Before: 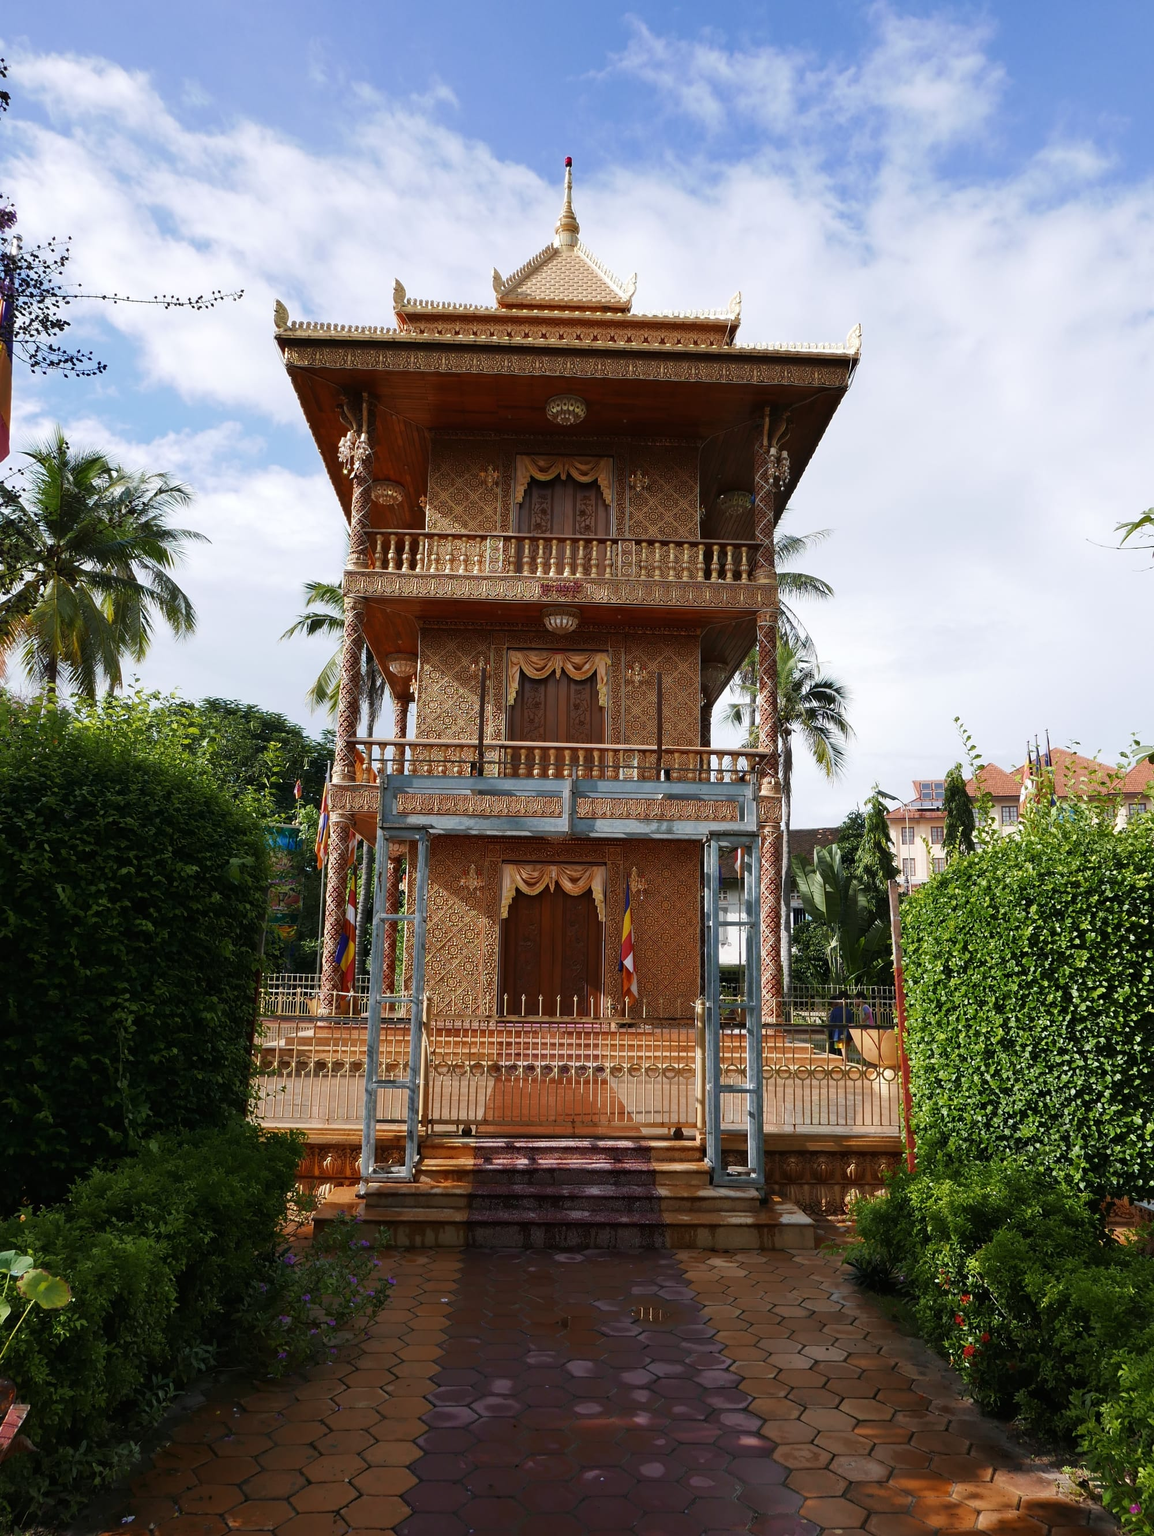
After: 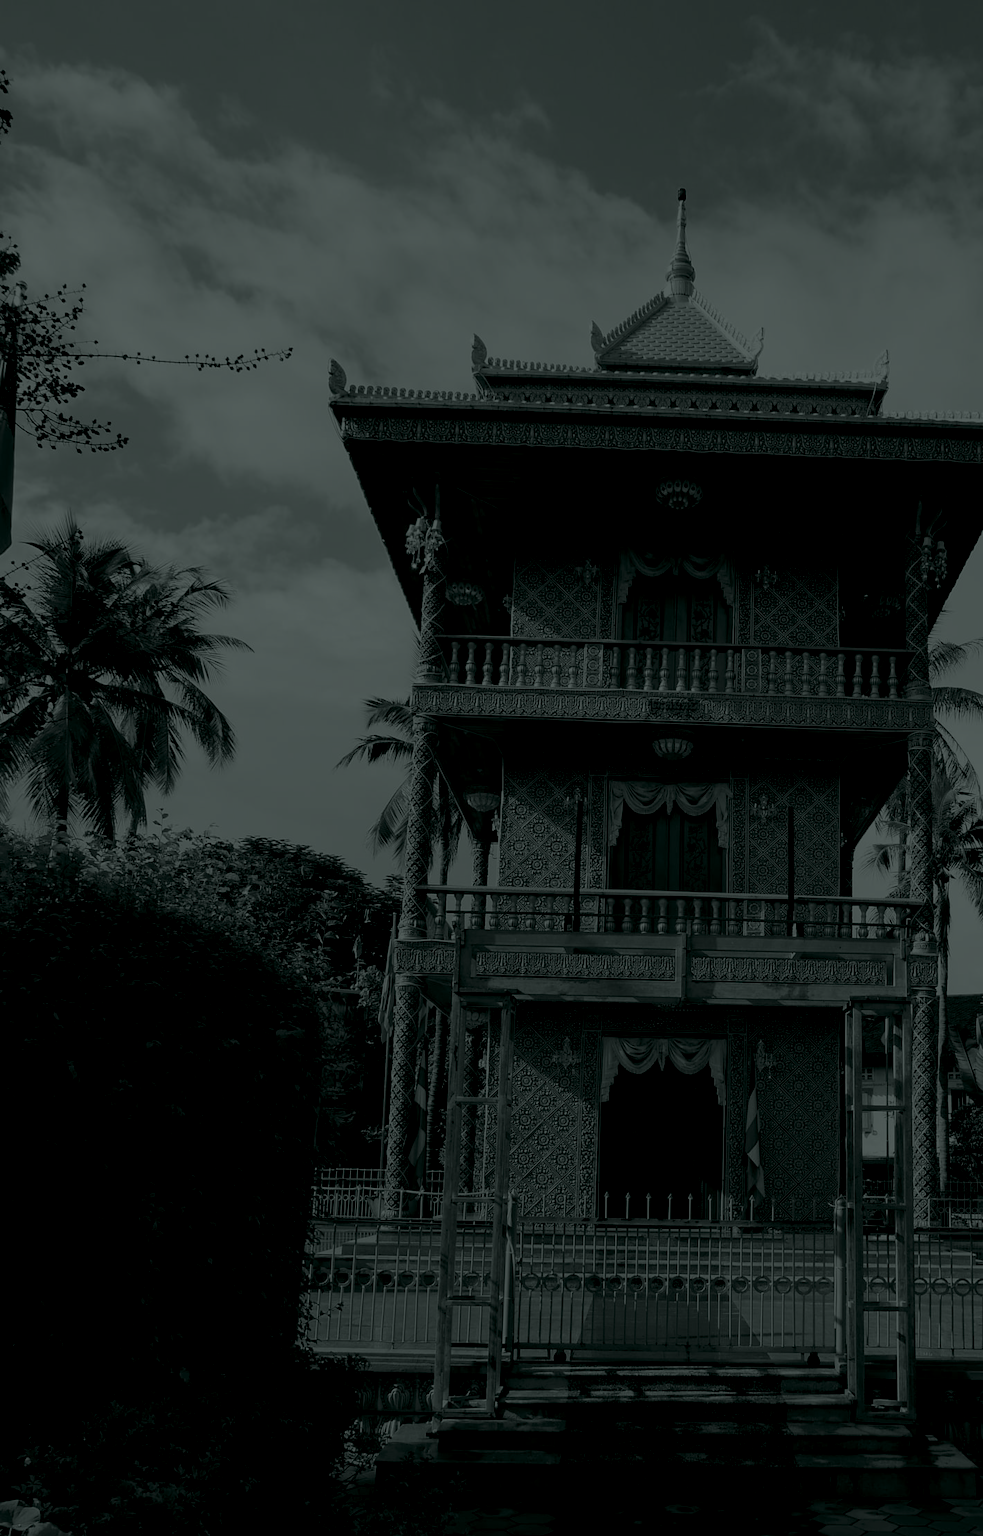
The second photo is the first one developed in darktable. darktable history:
crop: right 28.885%, bottom 16.626%
colorize: hue 90°, saturation 19%, lightness 1.59%, version 1
